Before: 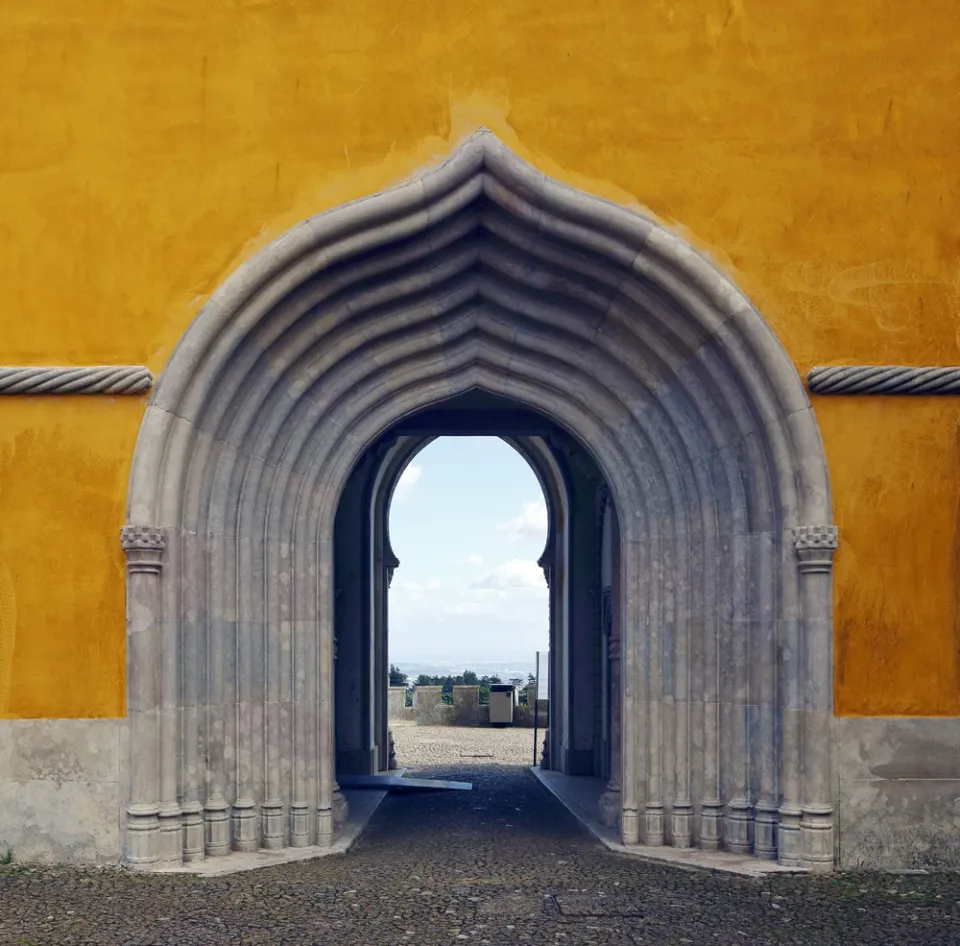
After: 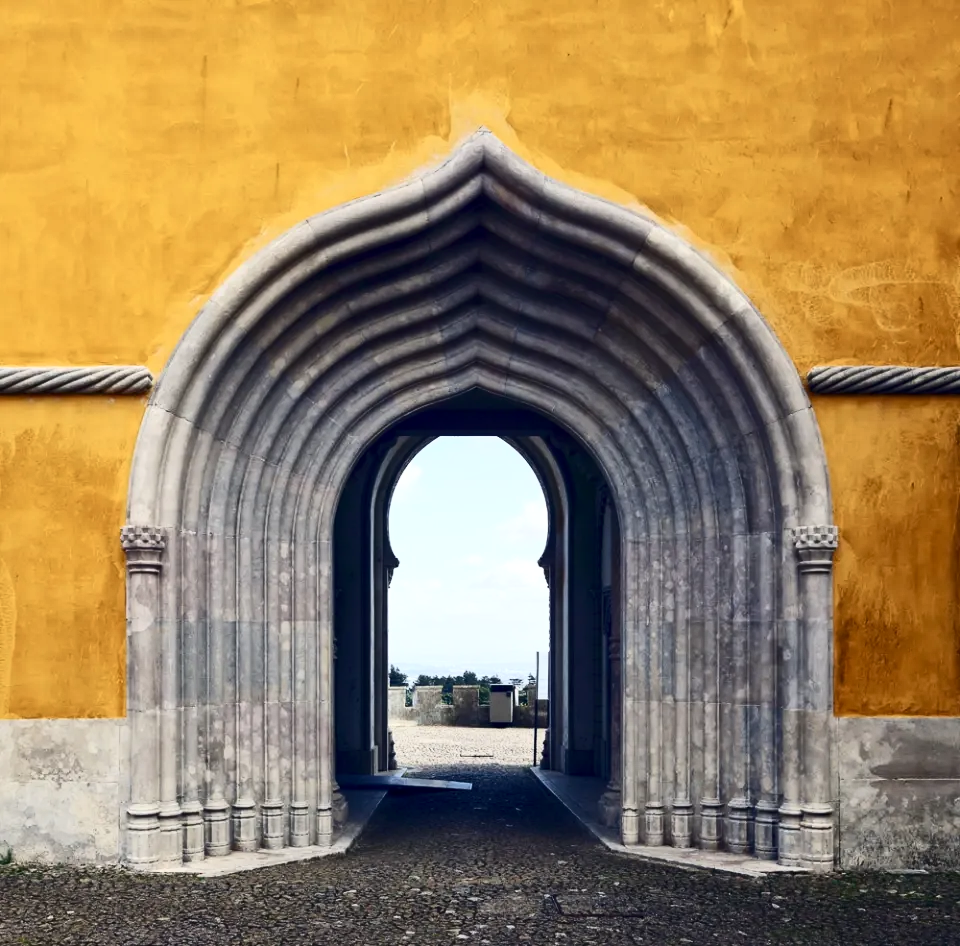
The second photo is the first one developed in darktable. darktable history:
local contrast: mode bilateral grid, contrast 20, coarseness 50, detail 120%, midtone range 0.2
contrast brightness saturation: contrast 0.39, brightness 0.1
